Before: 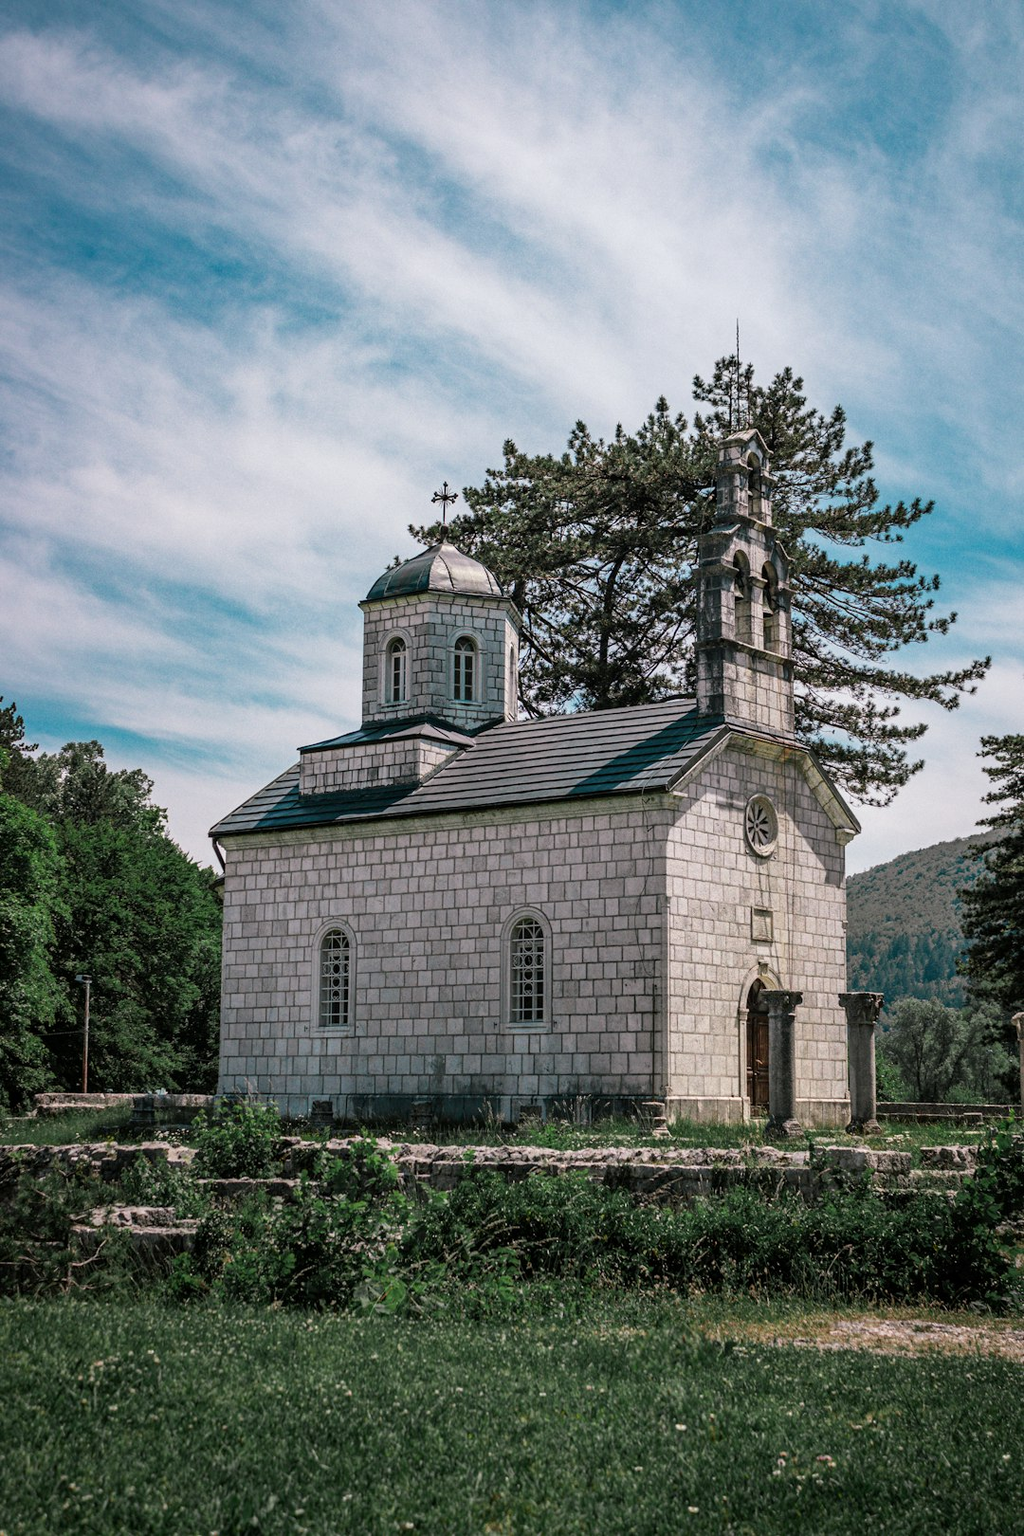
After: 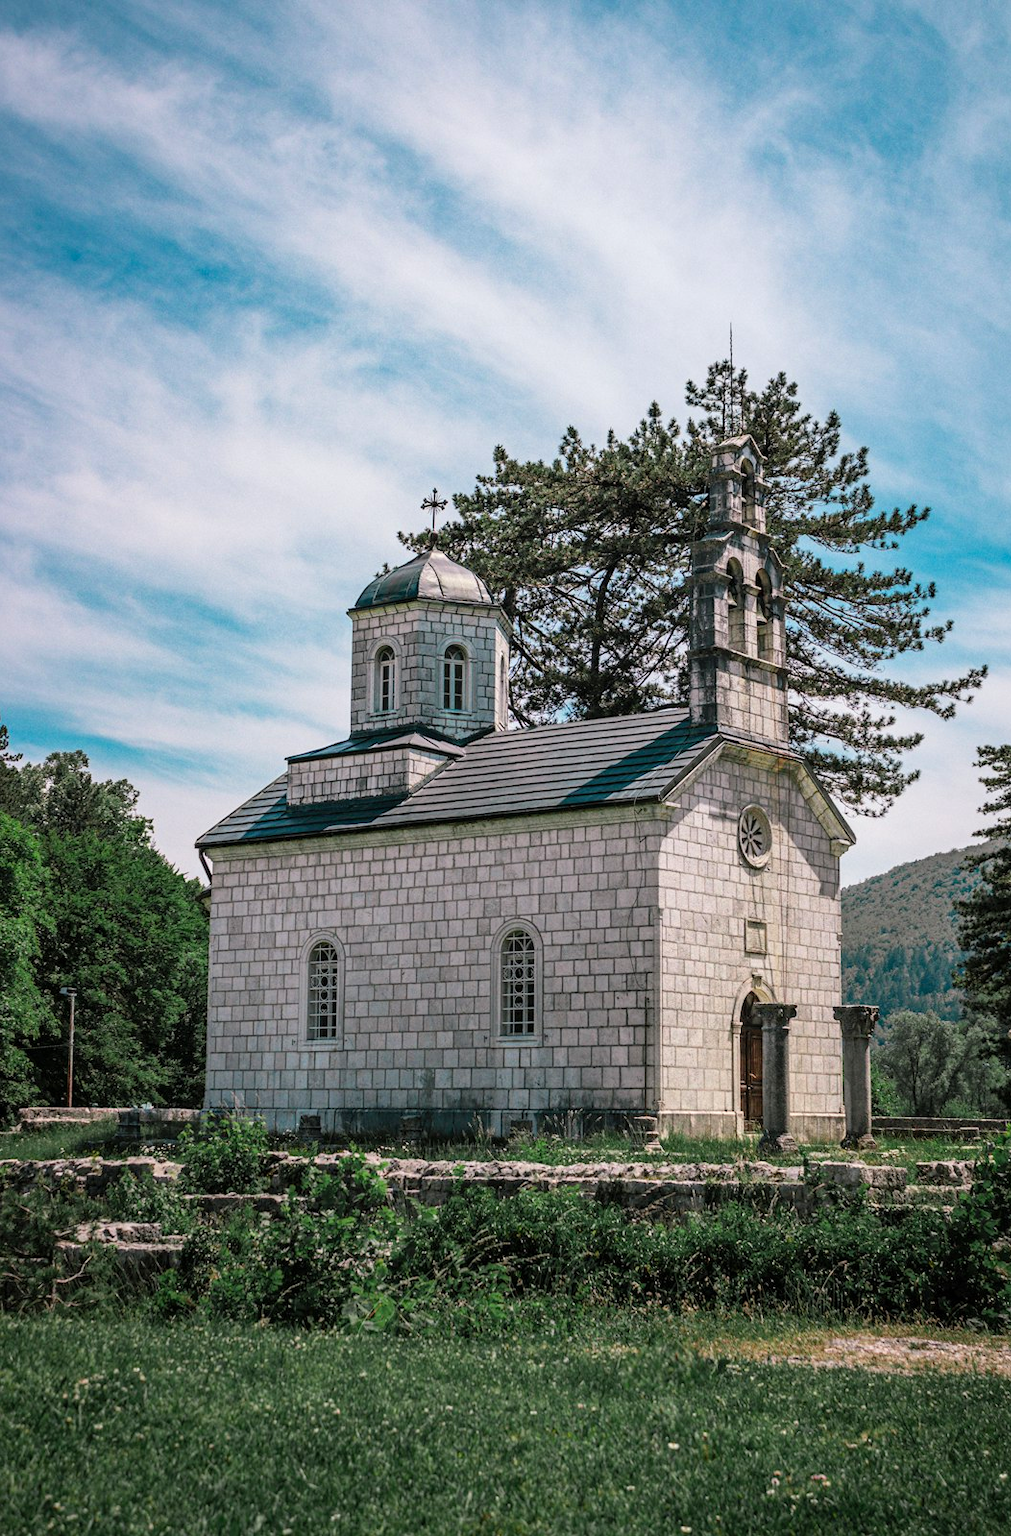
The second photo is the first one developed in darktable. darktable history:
crop and rotate: left 1.714%, right 0.726%, bottom 1.251%
contrast brightness saturation: contrast 0.072, brightness 0.071, saturation 0.18
